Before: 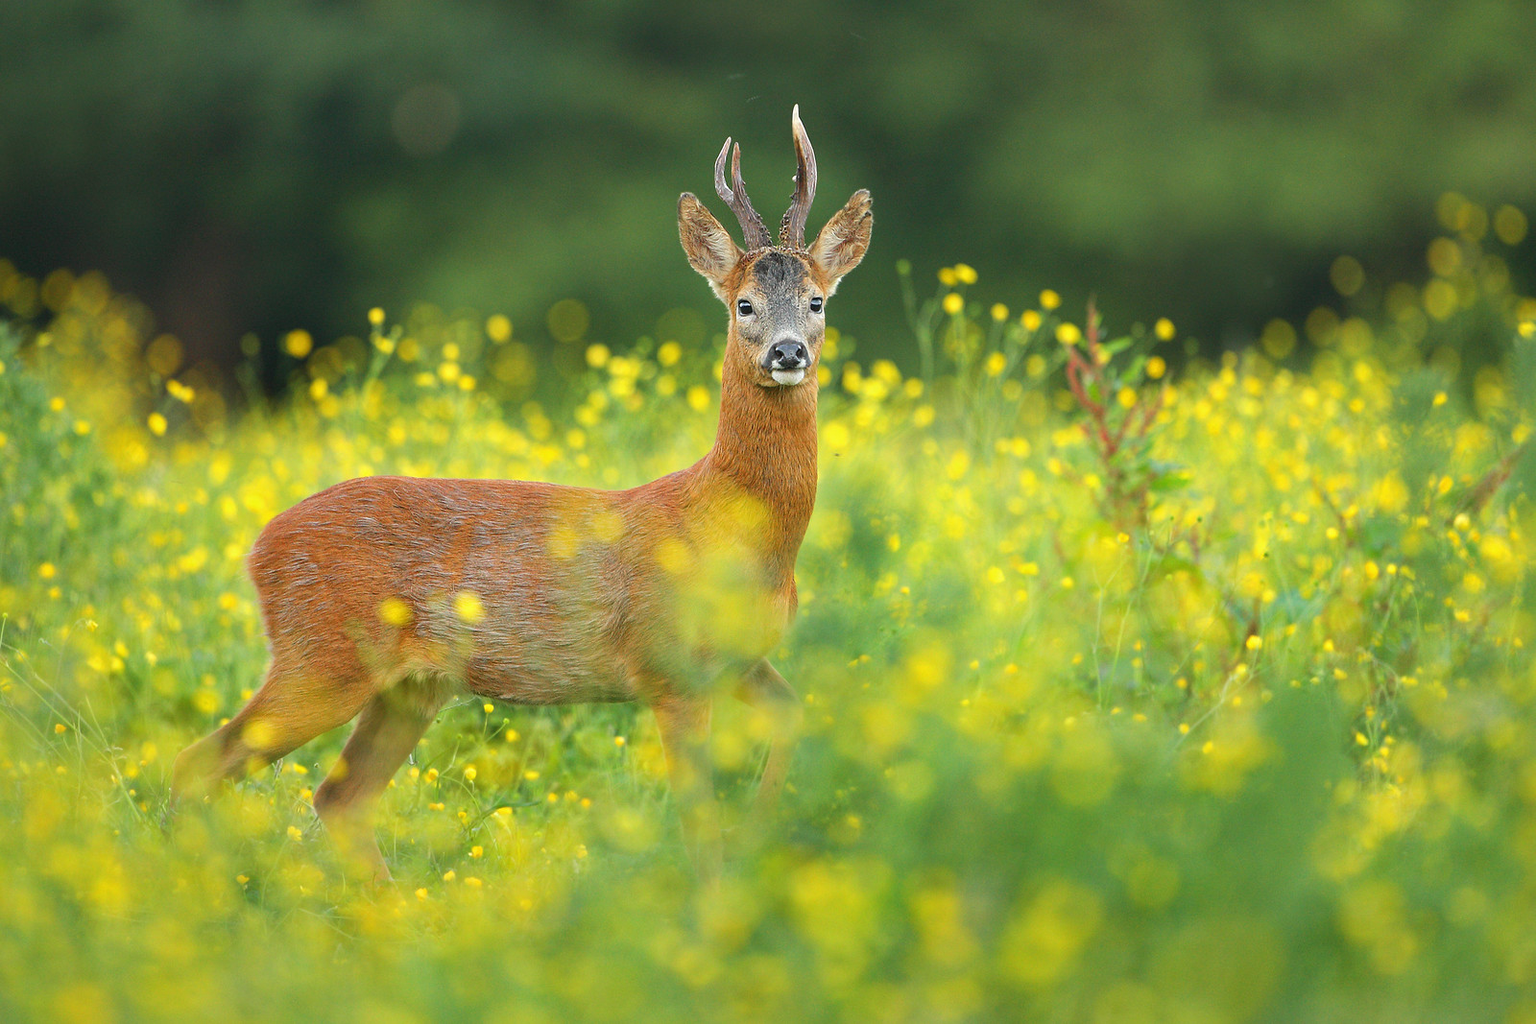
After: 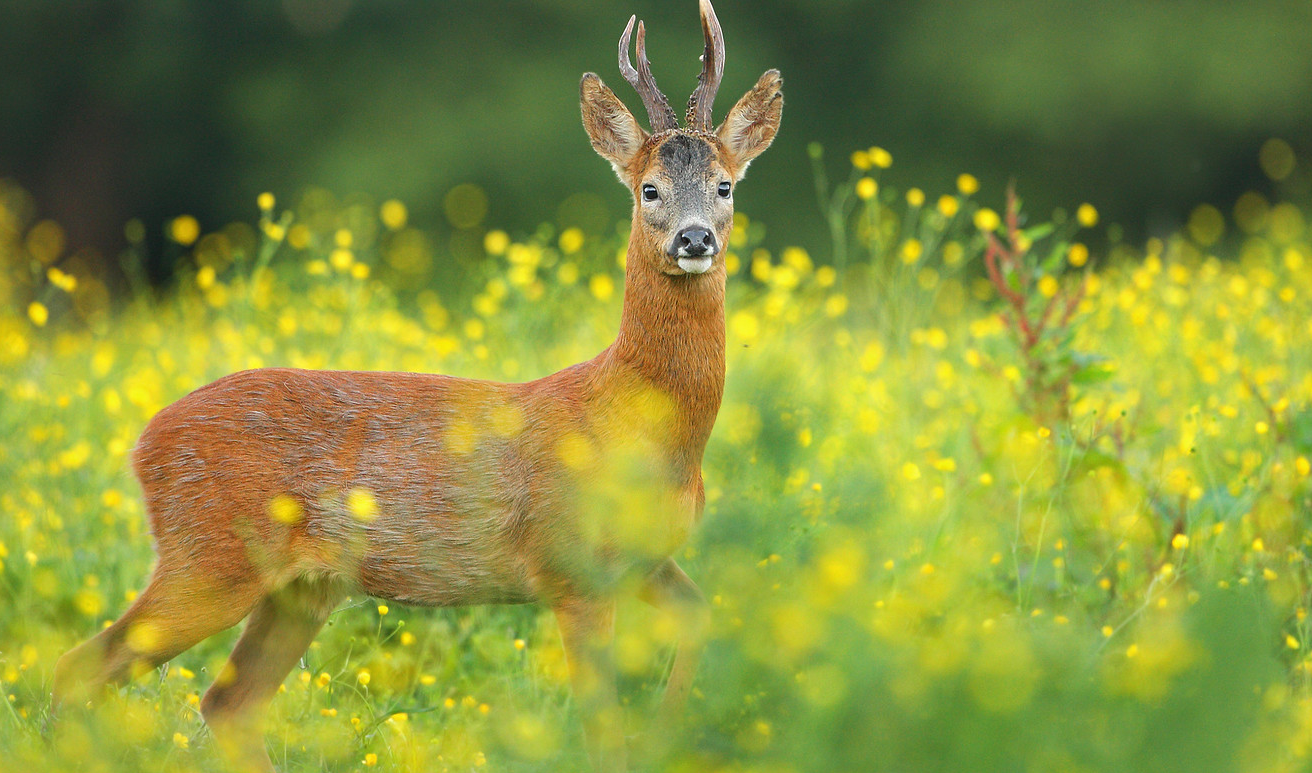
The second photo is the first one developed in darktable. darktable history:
crop: left 7.923%, top 12.062%, right 10.015%, bottom 15.41%
